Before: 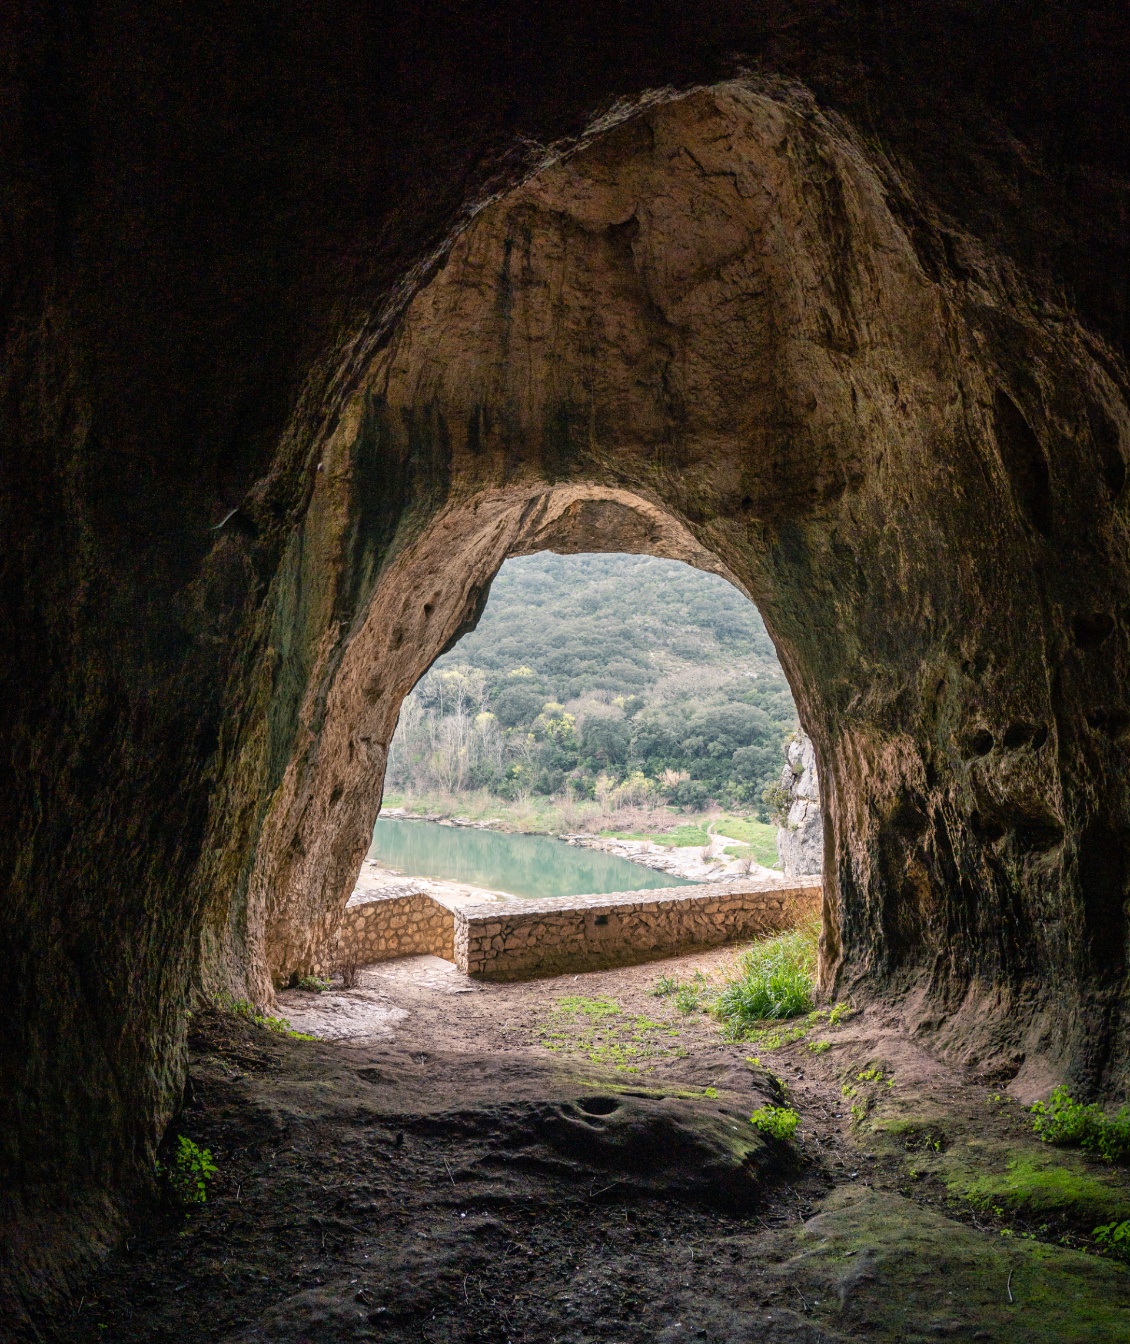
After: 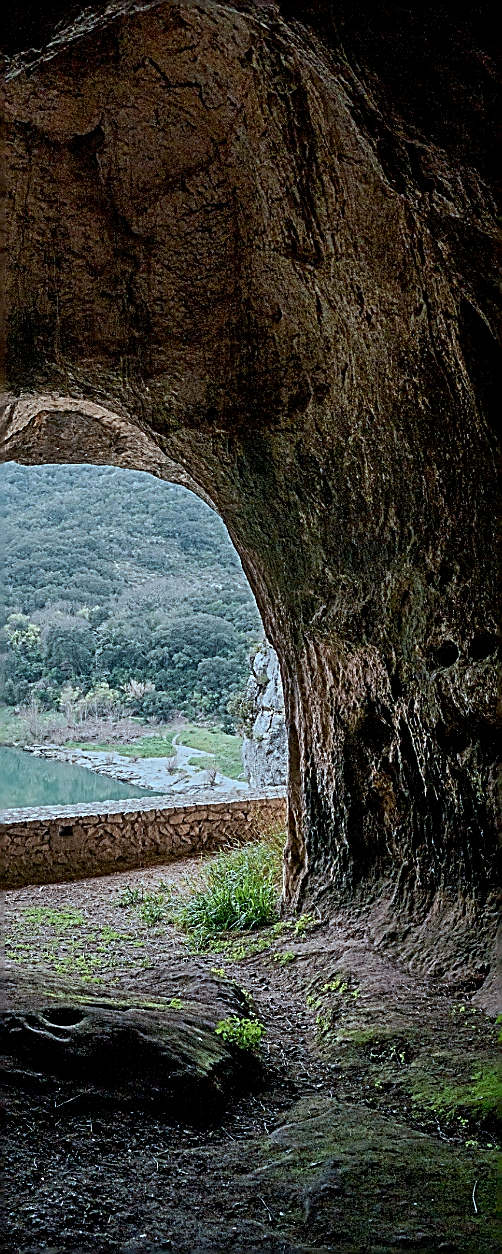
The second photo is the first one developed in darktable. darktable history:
color correction: highlights a* -10.73, highlights b* -19.34
exposure: black level correction 0.009, exposure -0.612 EV, compensate exposure bias true, compensate highlight preservation false
sharpen: amount 1.876
crop: left 47.398%, top 6.667%, right 8.101%
